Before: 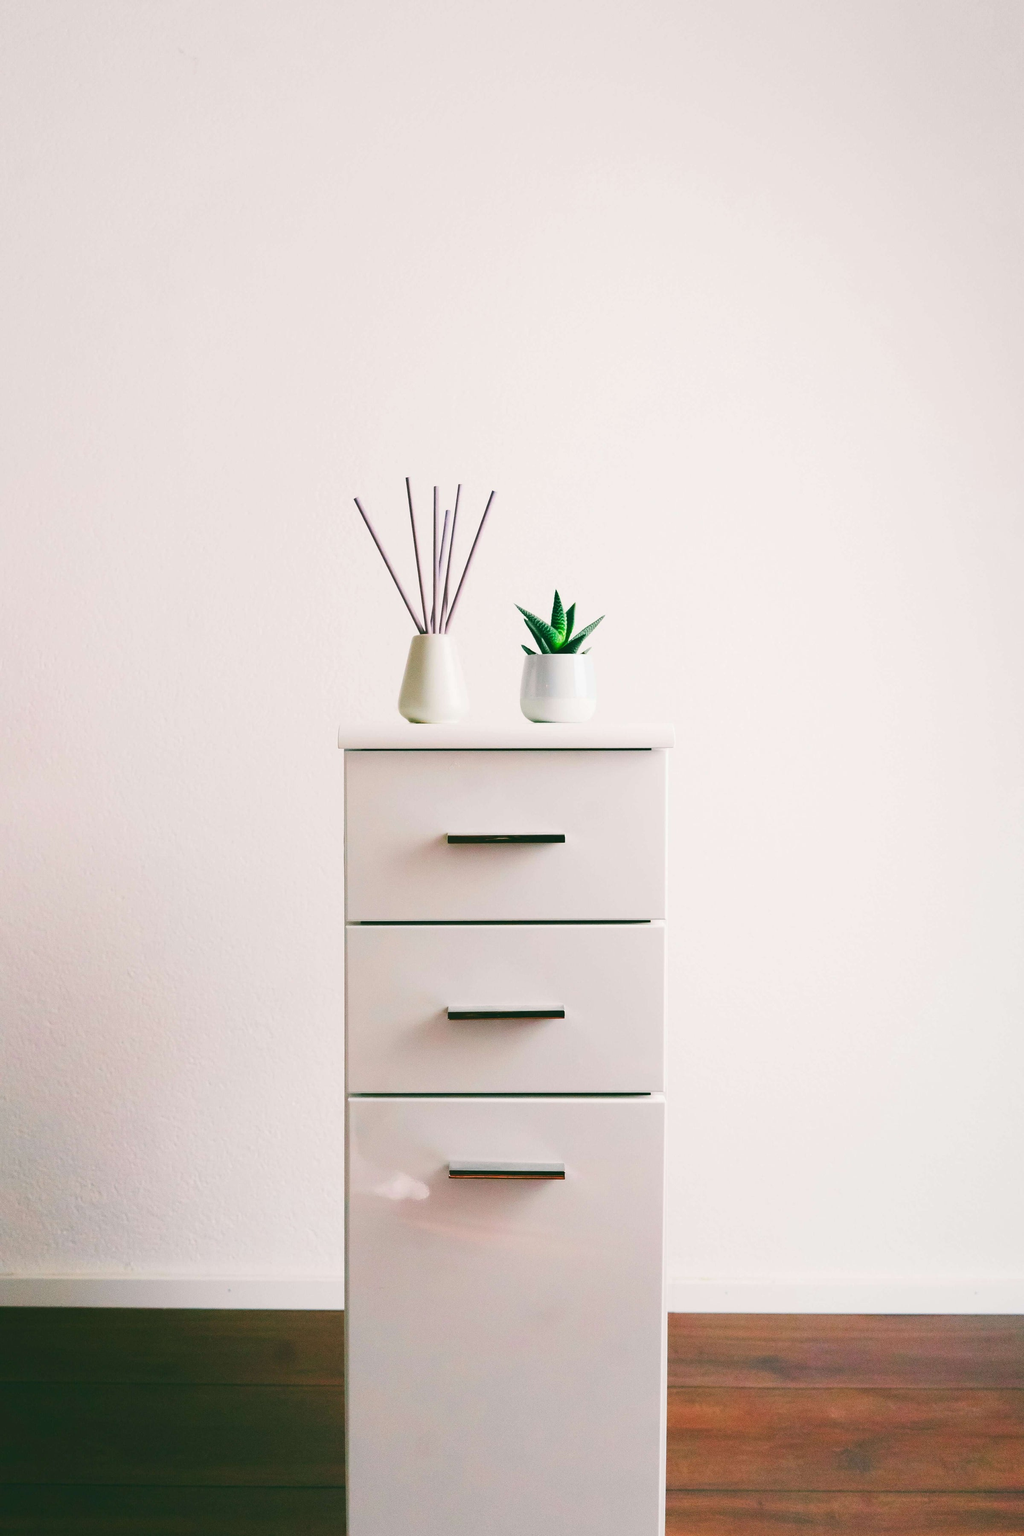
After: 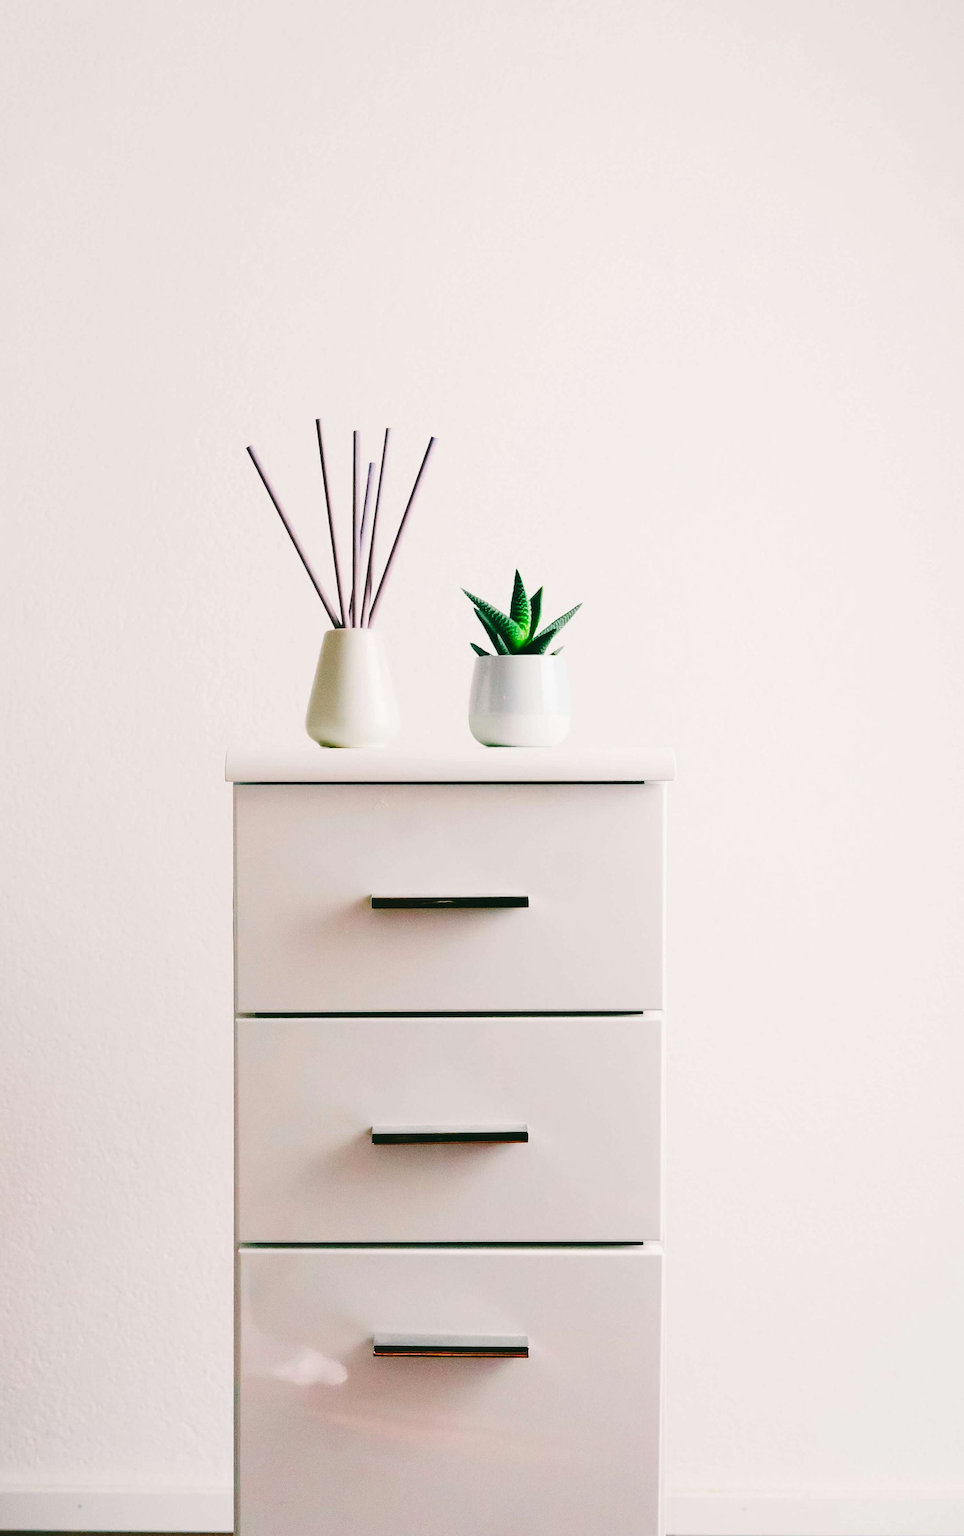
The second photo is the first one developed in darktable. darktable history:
crop and rotate: left 16.616%, top 10.701%, right 12.945%, bottom 14.516%
base curve: curves: ch0 [(0, 0) (0.073, 0.04) (0.157, 0.139) (0.492, 0.492) (0.758, 0.758) (1, 1)], preserve colors none
